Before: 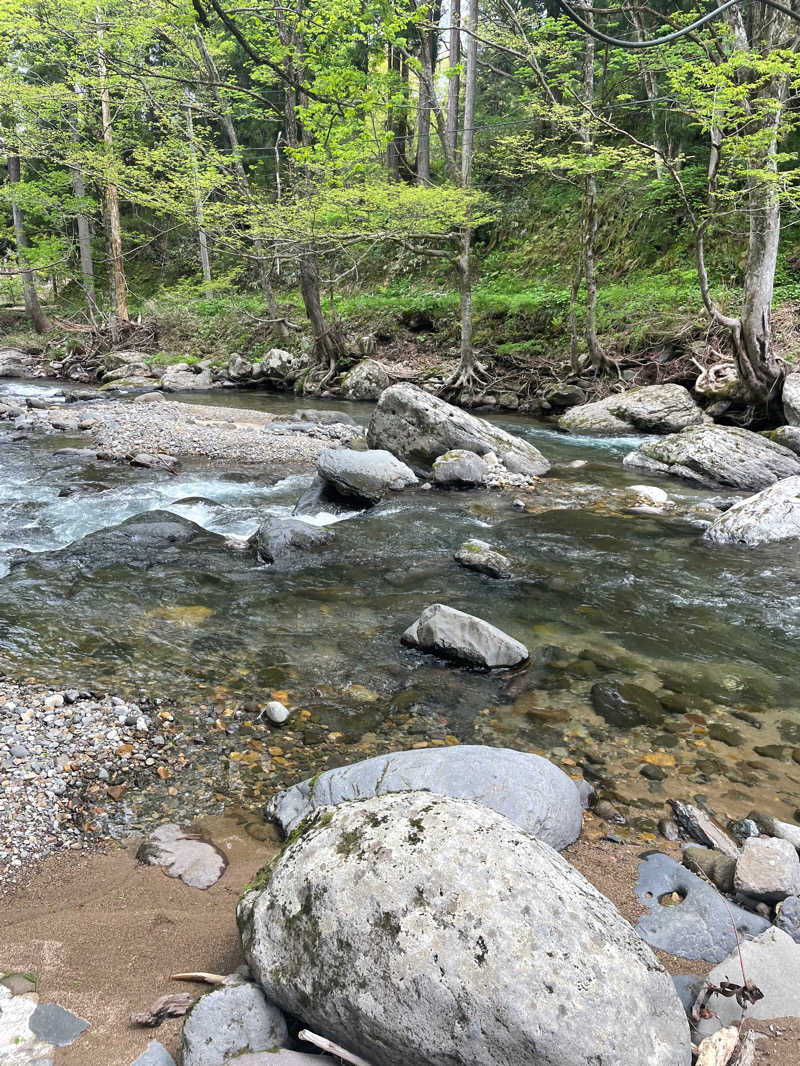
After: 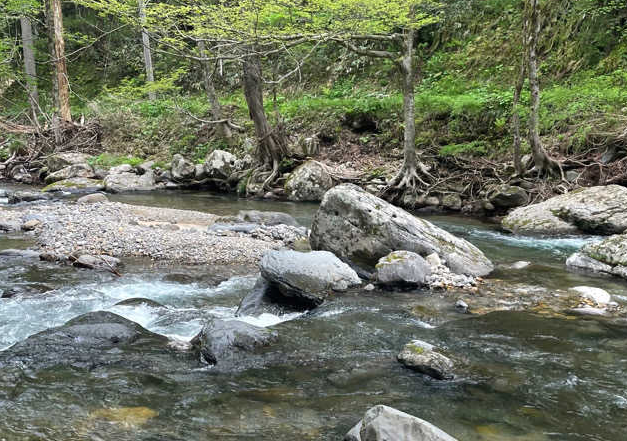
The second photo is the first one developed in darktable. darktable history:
crop: left 7.235%, top 18.703%, right 14.356%, bottom 39.853%
